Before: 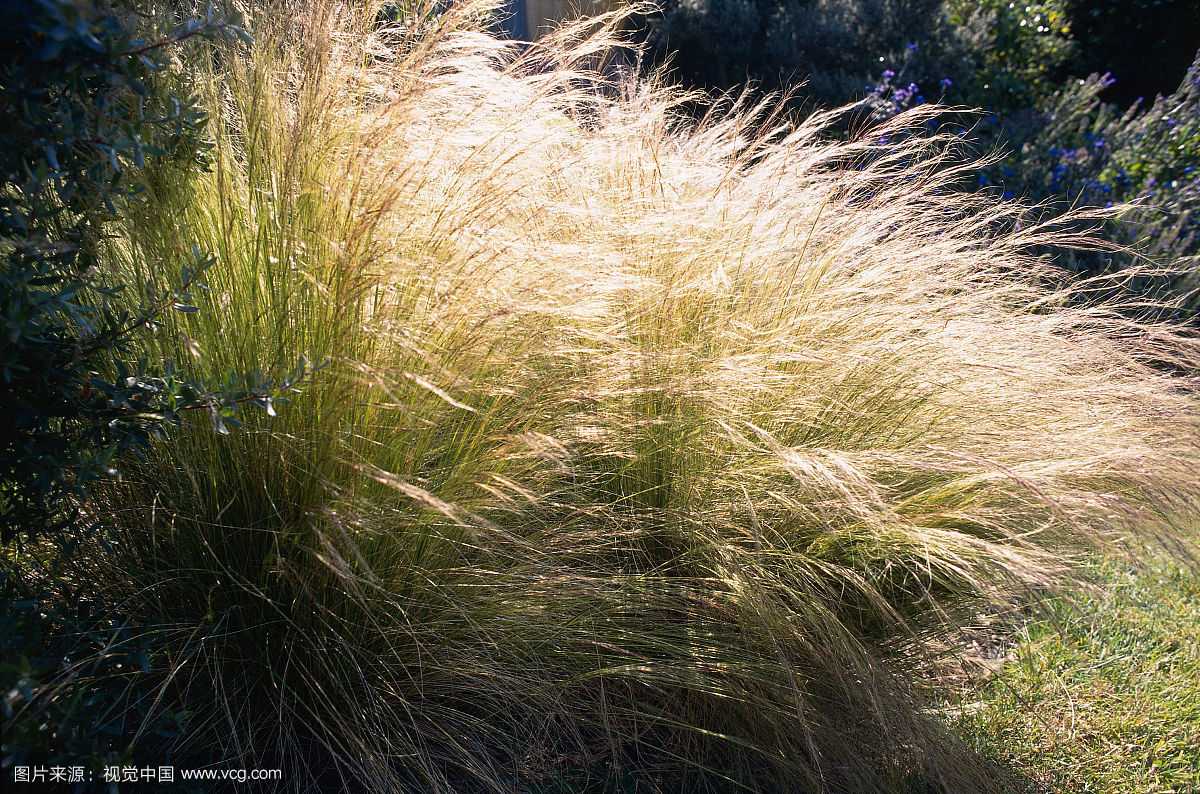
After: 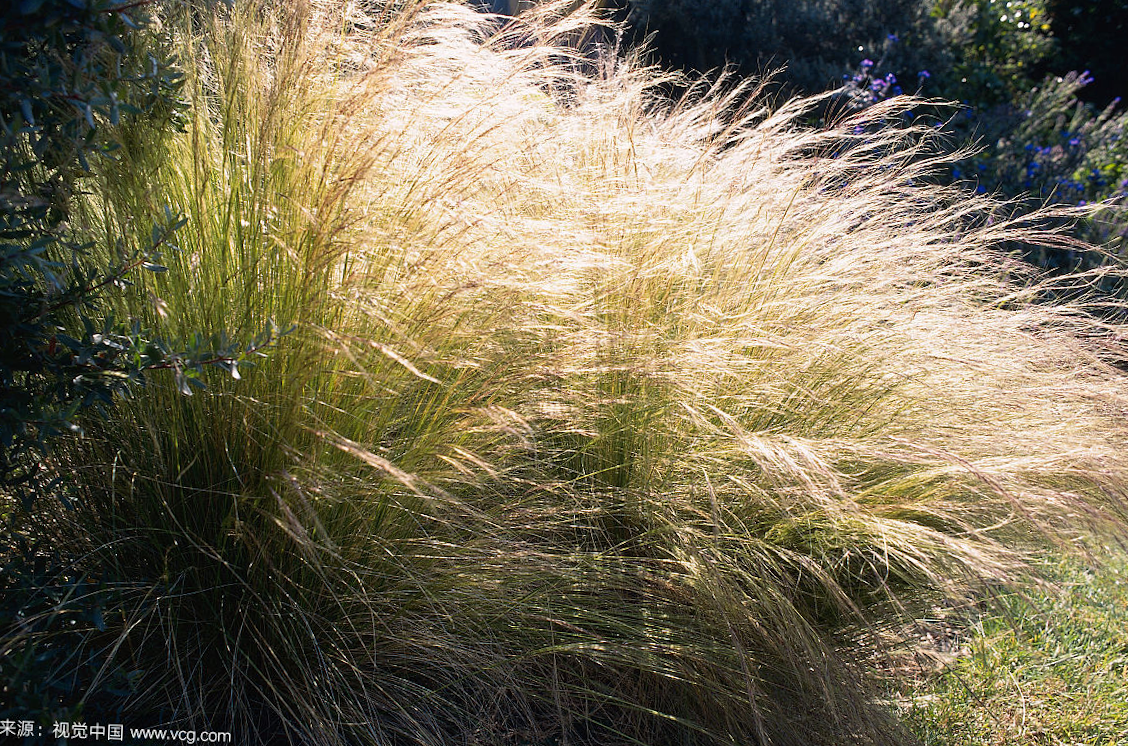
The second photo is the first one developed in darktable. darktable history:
crop and rotate: angle -2.43°
